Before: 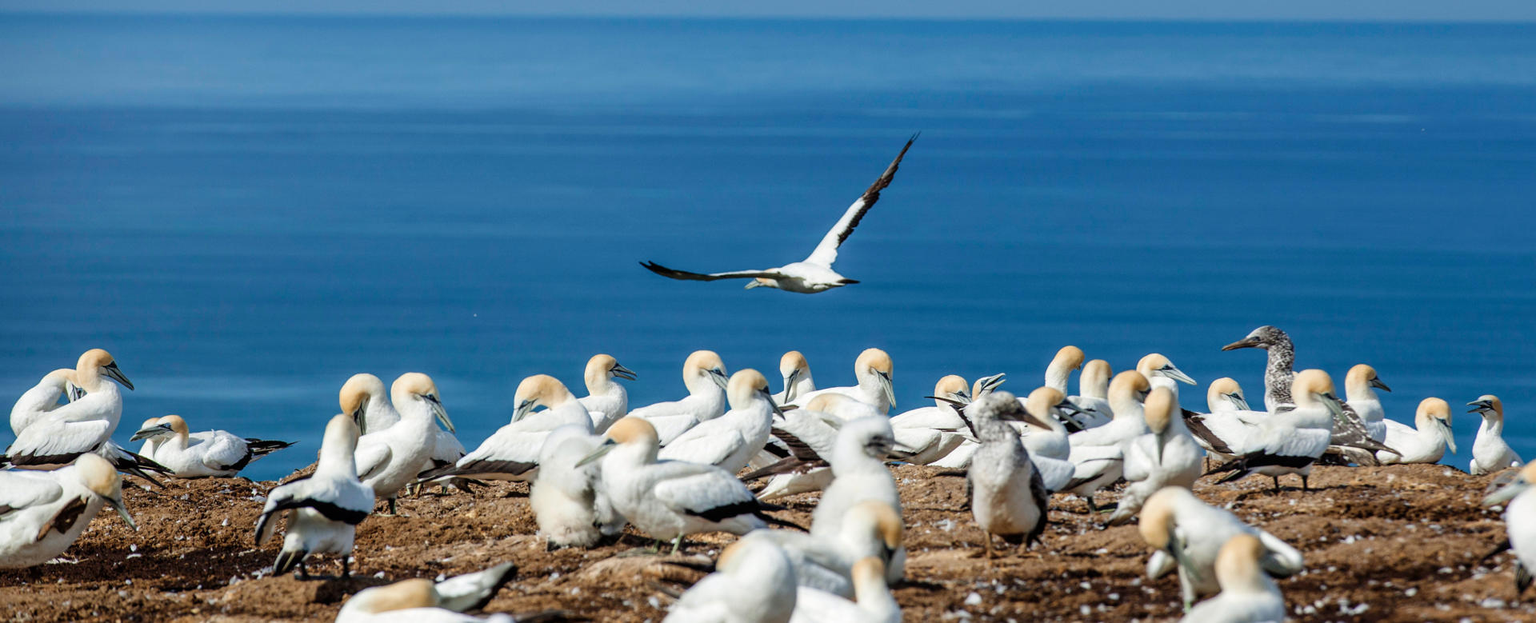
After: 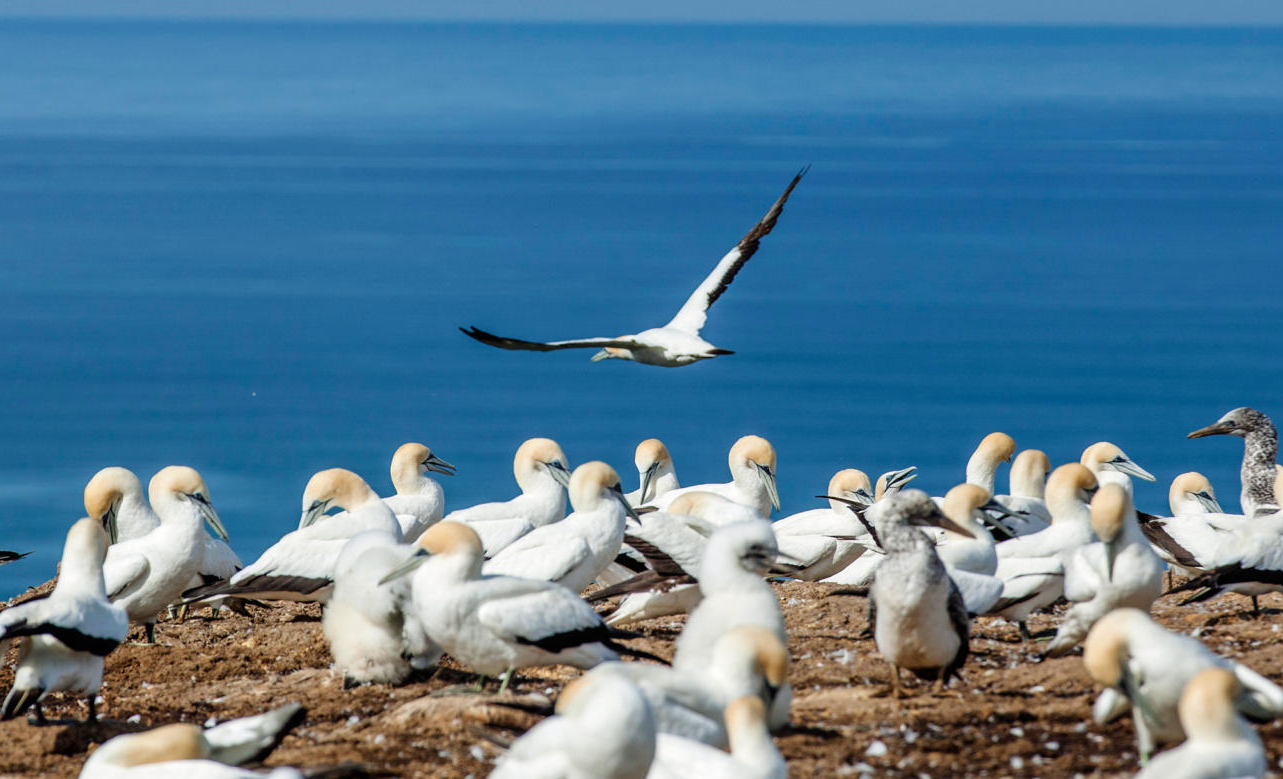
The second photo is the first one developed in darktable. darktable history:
rotate and perspective: automatic cropping original format, crop left 0, crop top 0
crop and rotate: left 17.732%, right 15.423%
